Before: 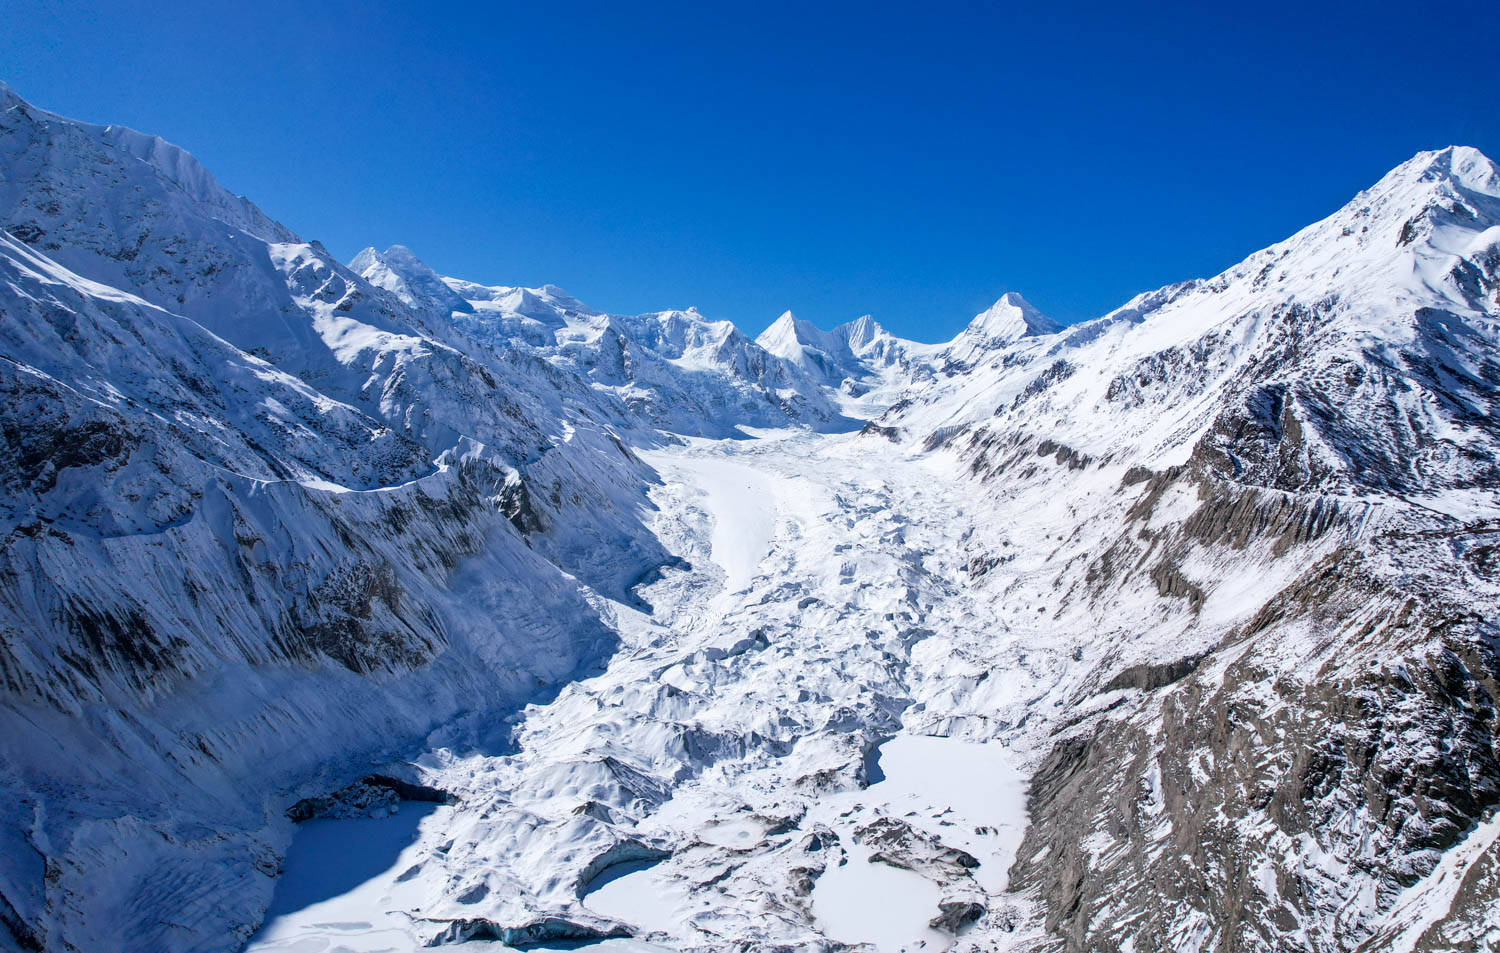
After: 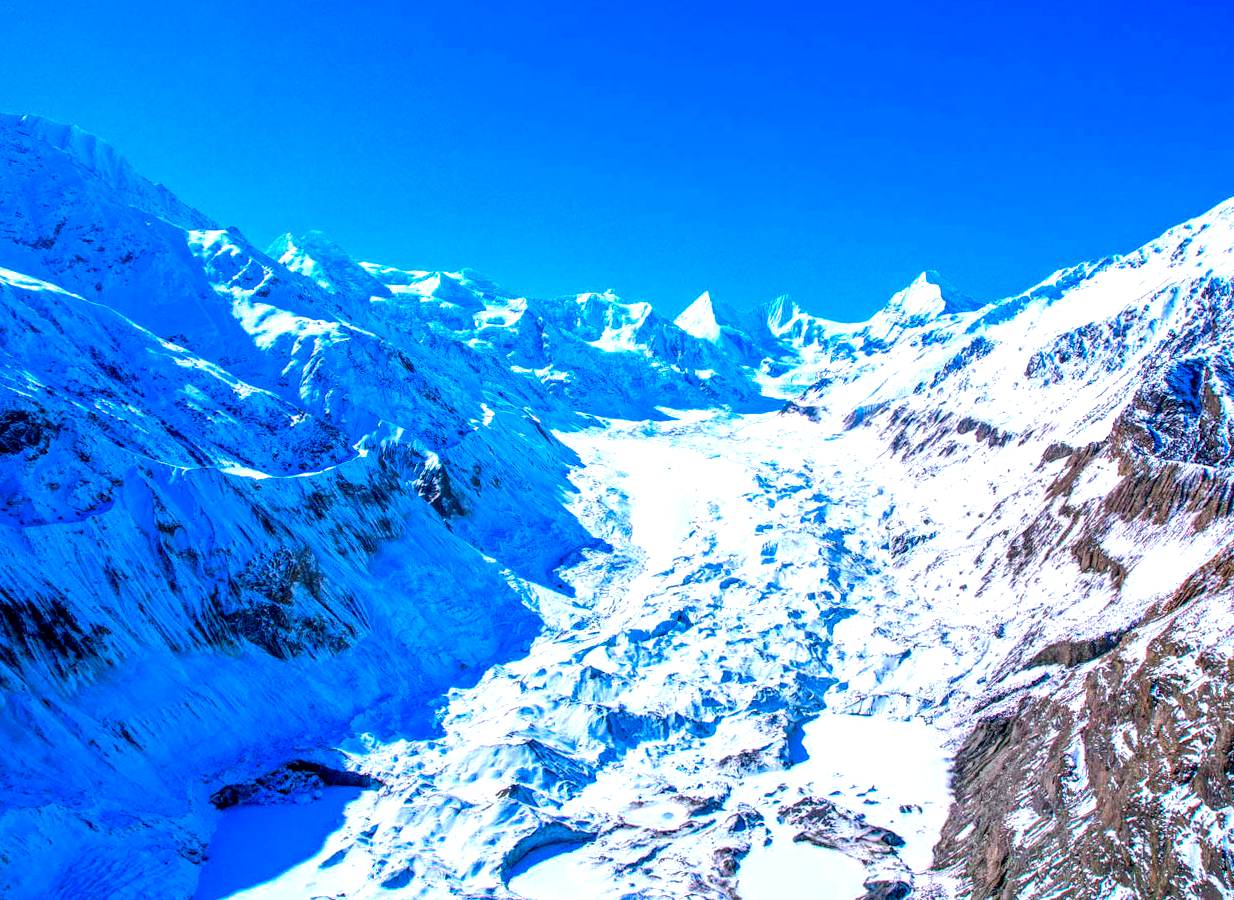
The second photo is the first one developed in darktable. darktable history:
local contrast: detail 150%
crop and rotate: angle 0.699°, left 4.483%, top 1.112%, right 11.667%, bottom 2.572%
exposure: black level correction 0.001, exposure 0.499 EV, compensate highlight preservation false
base curve: curves: ch0 [(0, 0) (0.74, 0.67) (1, 1)], preserve colors none
color correction: highlights b* -0.062, saturation 2.98
